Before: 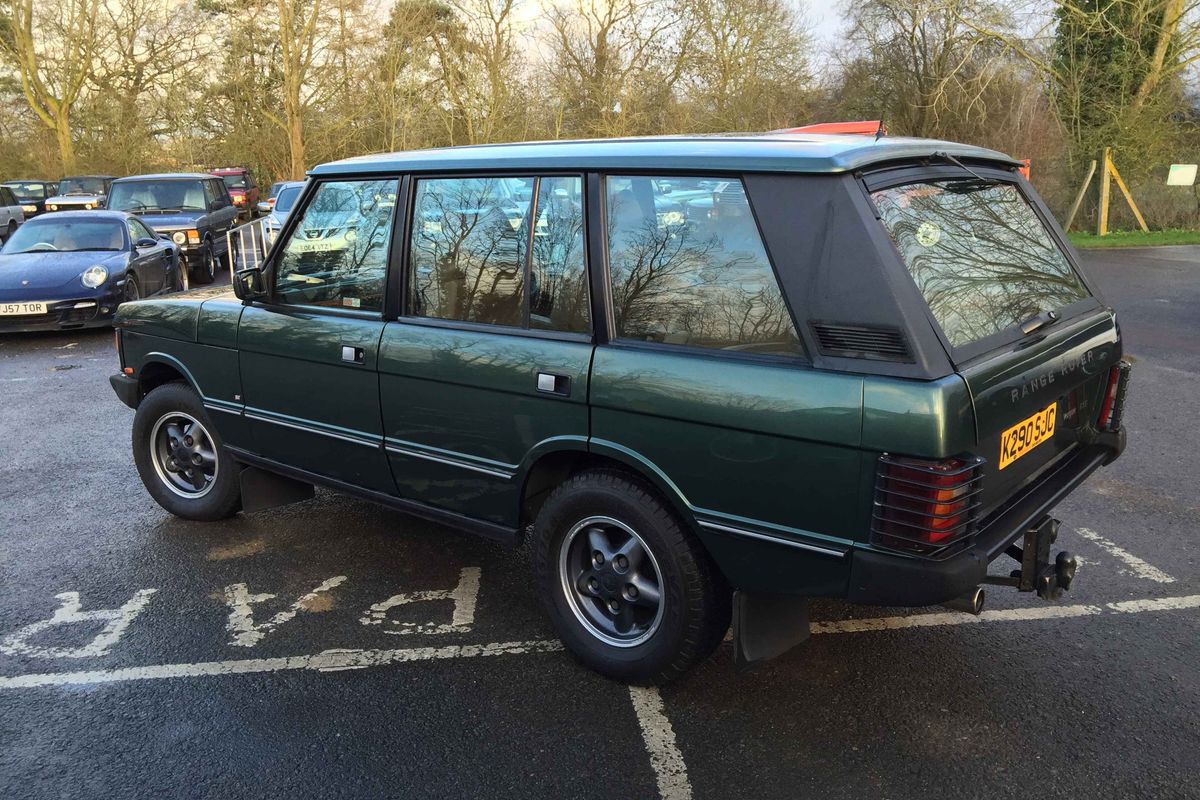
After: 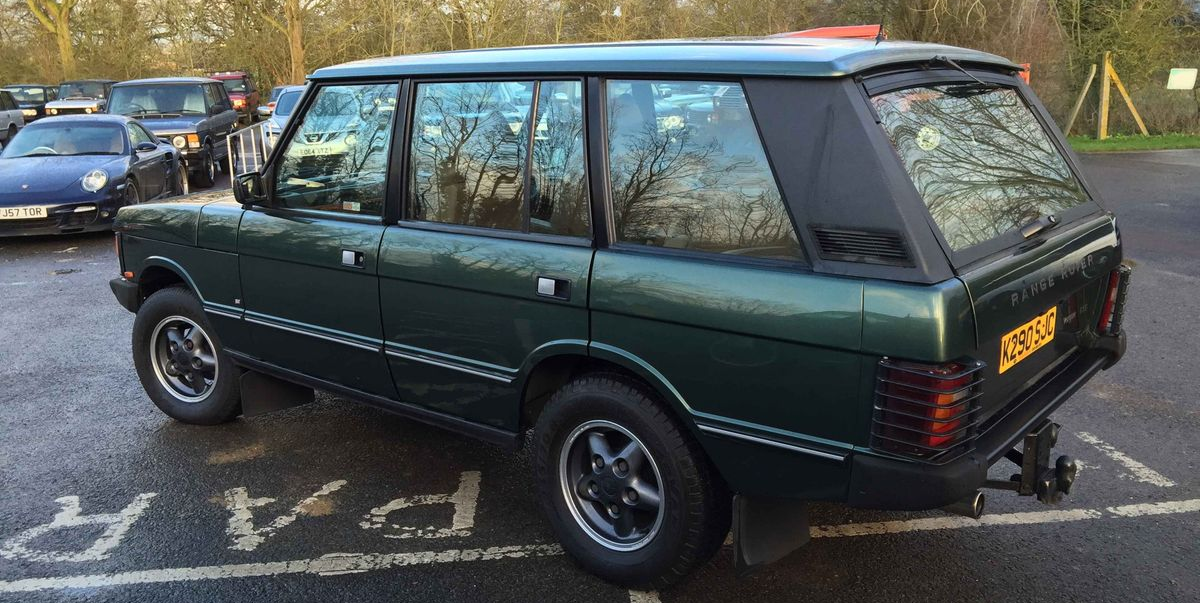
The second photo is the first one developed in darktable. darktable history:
crop and rotate: top 12.078%, bottom 12.461%
